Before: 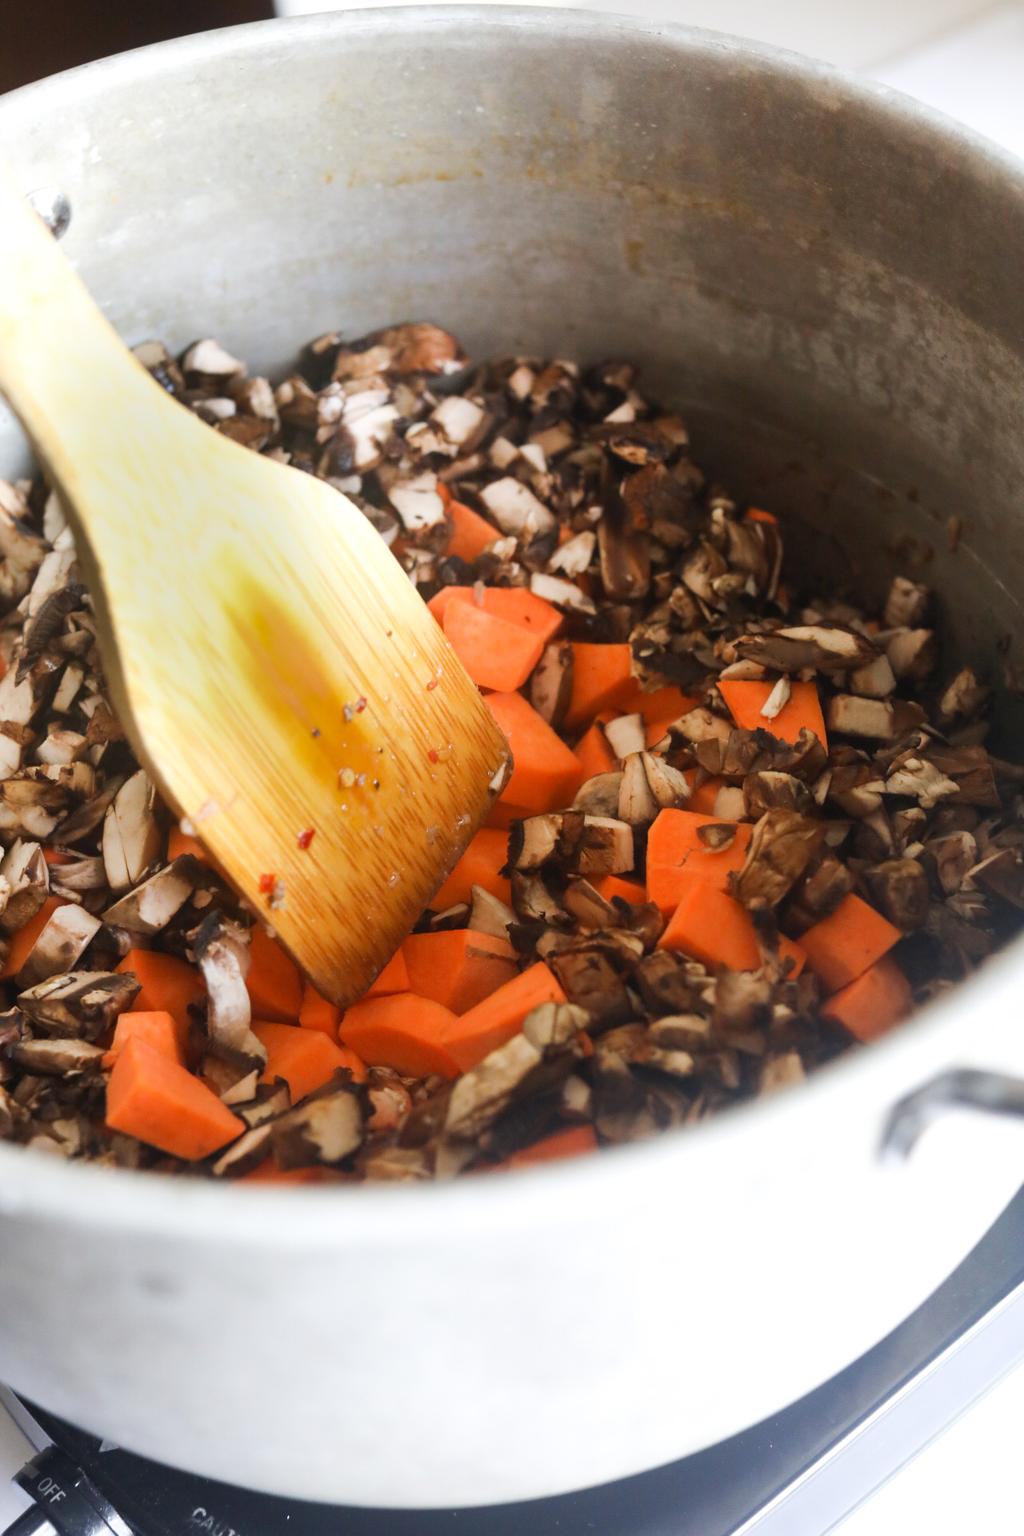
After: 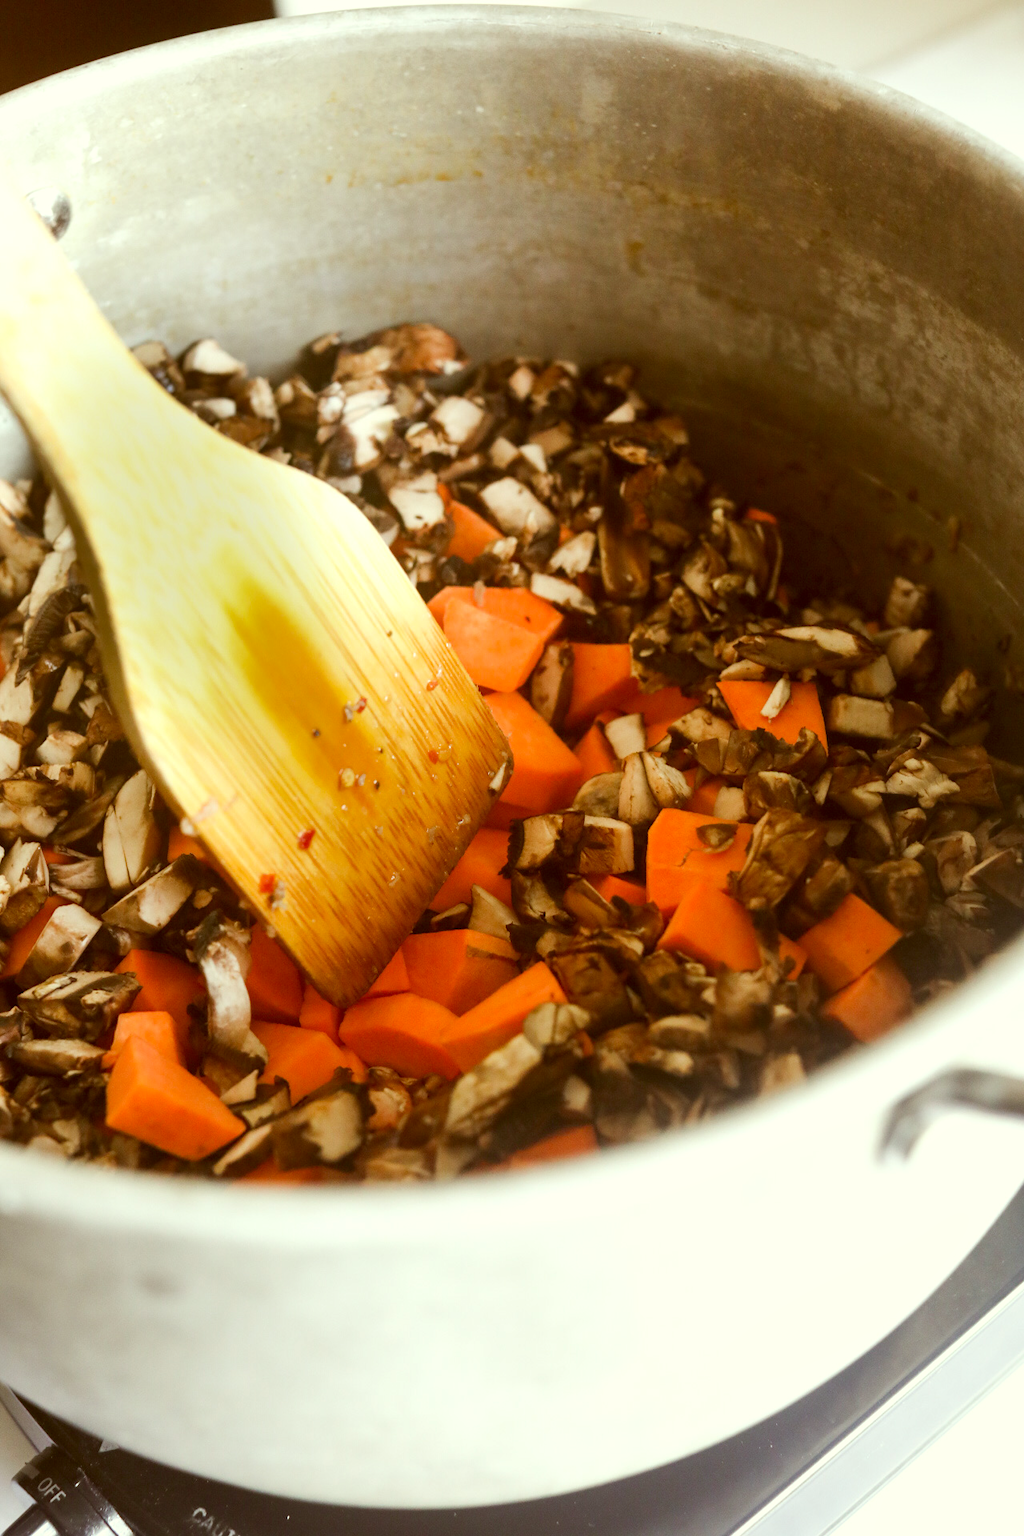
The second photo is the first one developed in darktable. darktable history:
color correction: highlights a* -5.3, highlights b* 9.79, shadows a* 9.64, shadows b* 24.23
local contrast: highlights 103%, shadows 99%, detail 119%, midtone range 0.2
